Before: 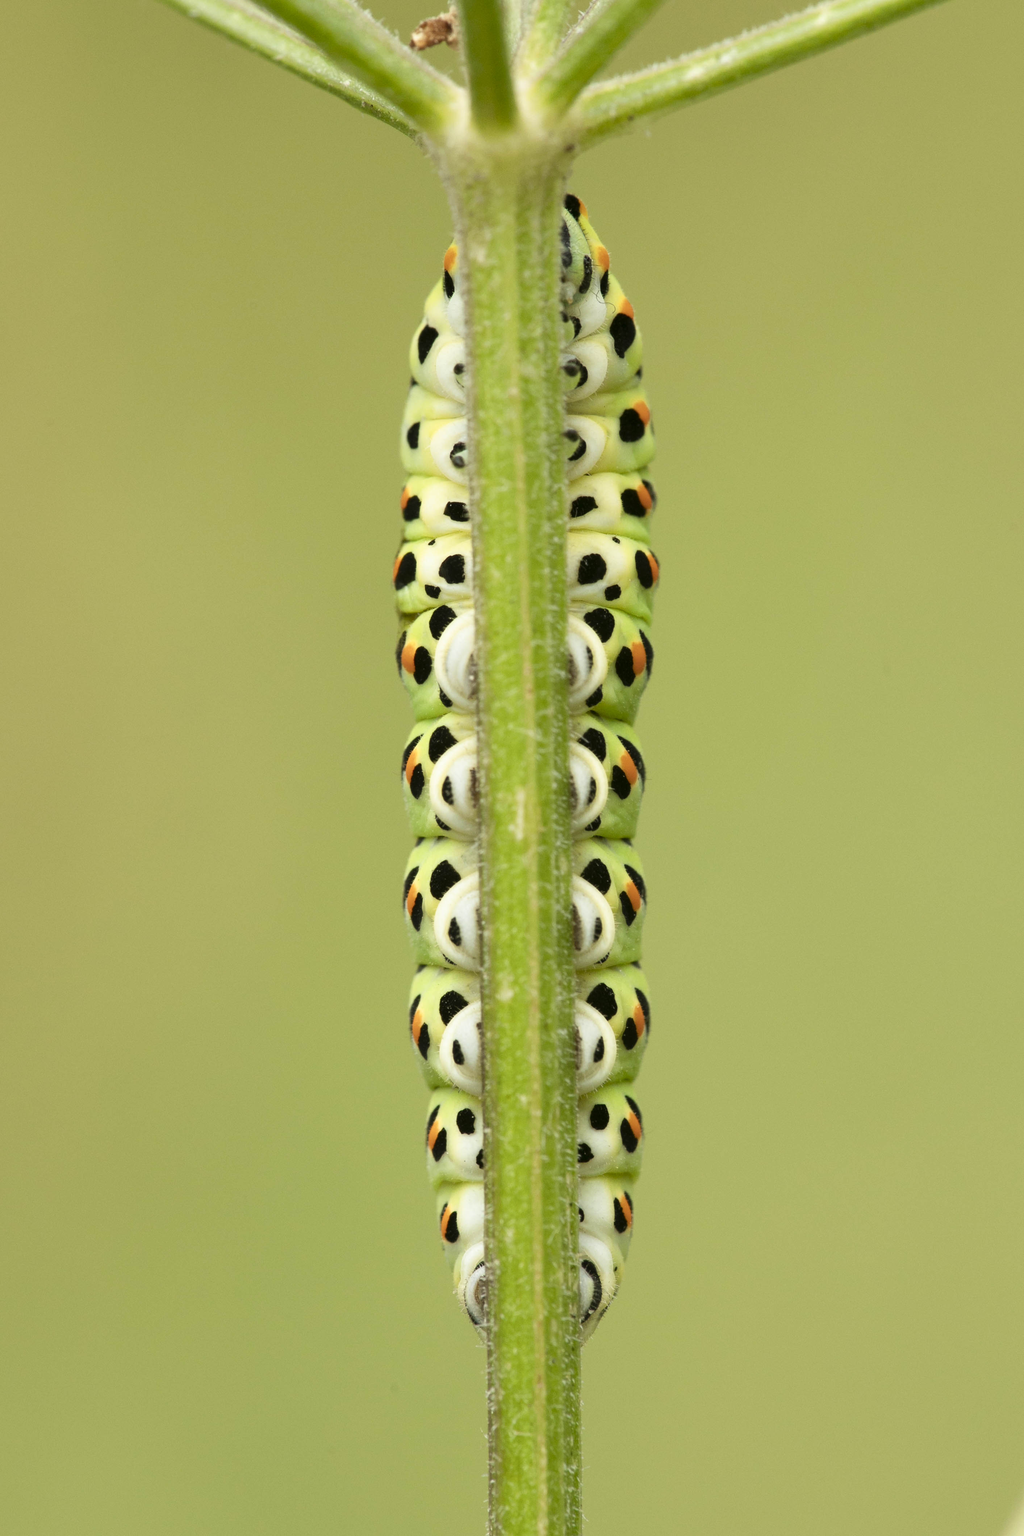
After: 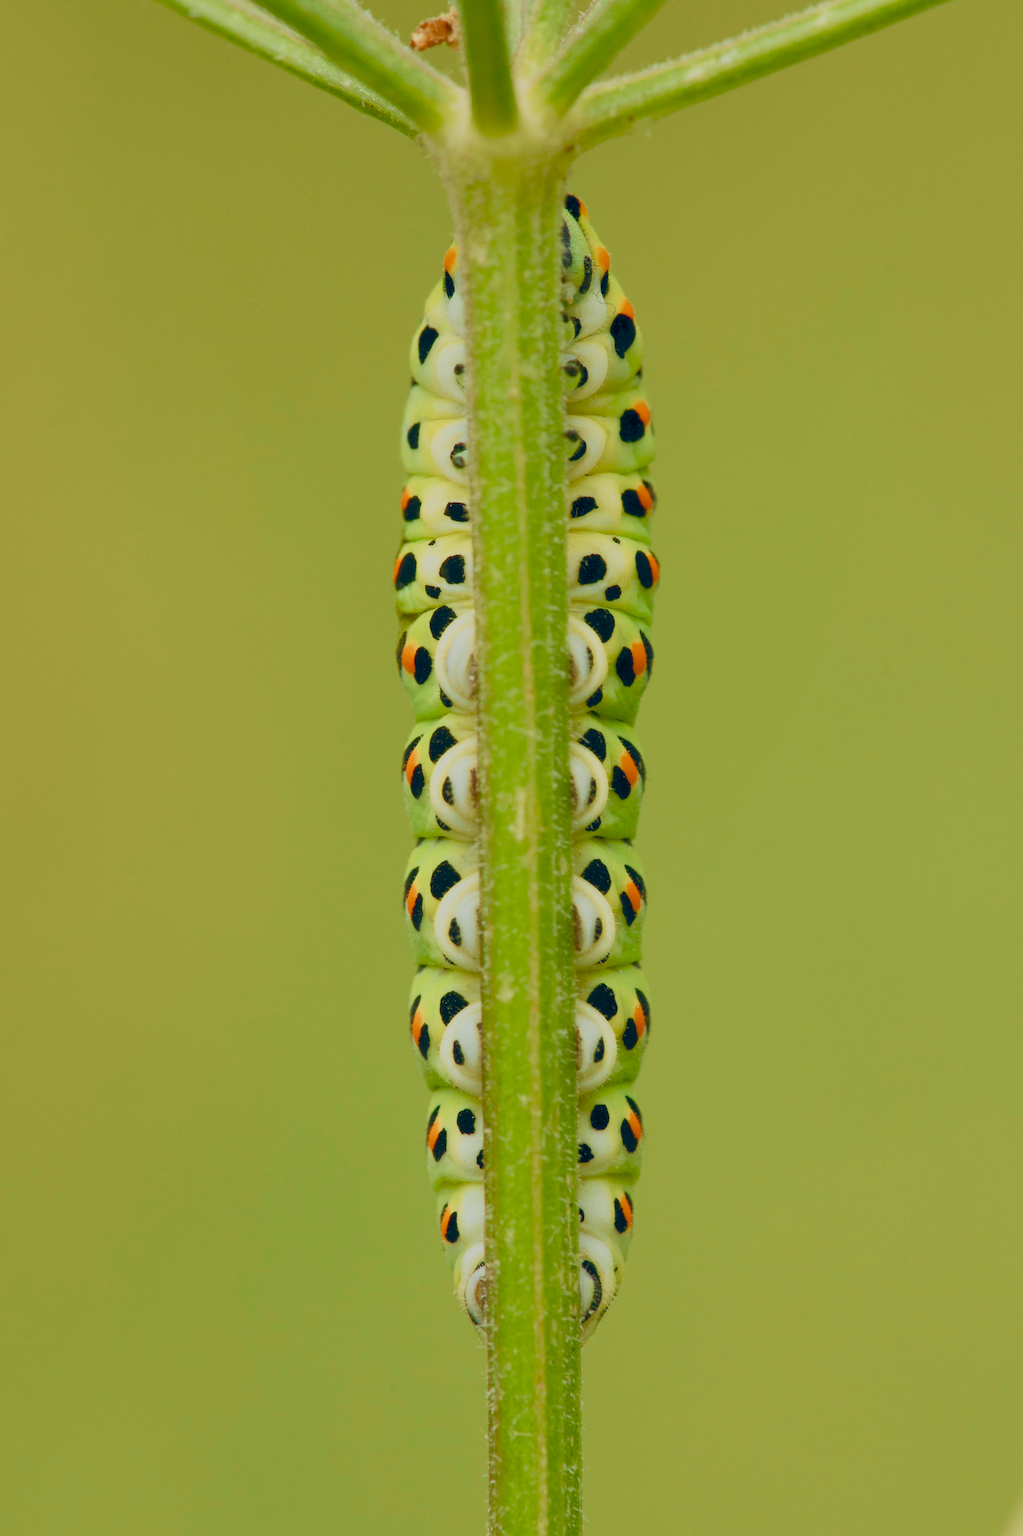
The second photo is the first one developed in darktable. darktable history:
velvia: strength 44.38%
color balance rgb: global offset › chroma 0.063%, global offset › hue 253.37°, perceptual saturation grading › global saturation 23.311%, perceptual saturation grading › highlights -23.992%, perceptual saturation grading › mid-tones 23.714%, perceptual saturation grading › shadows 39.924%, contrast -29.95%
